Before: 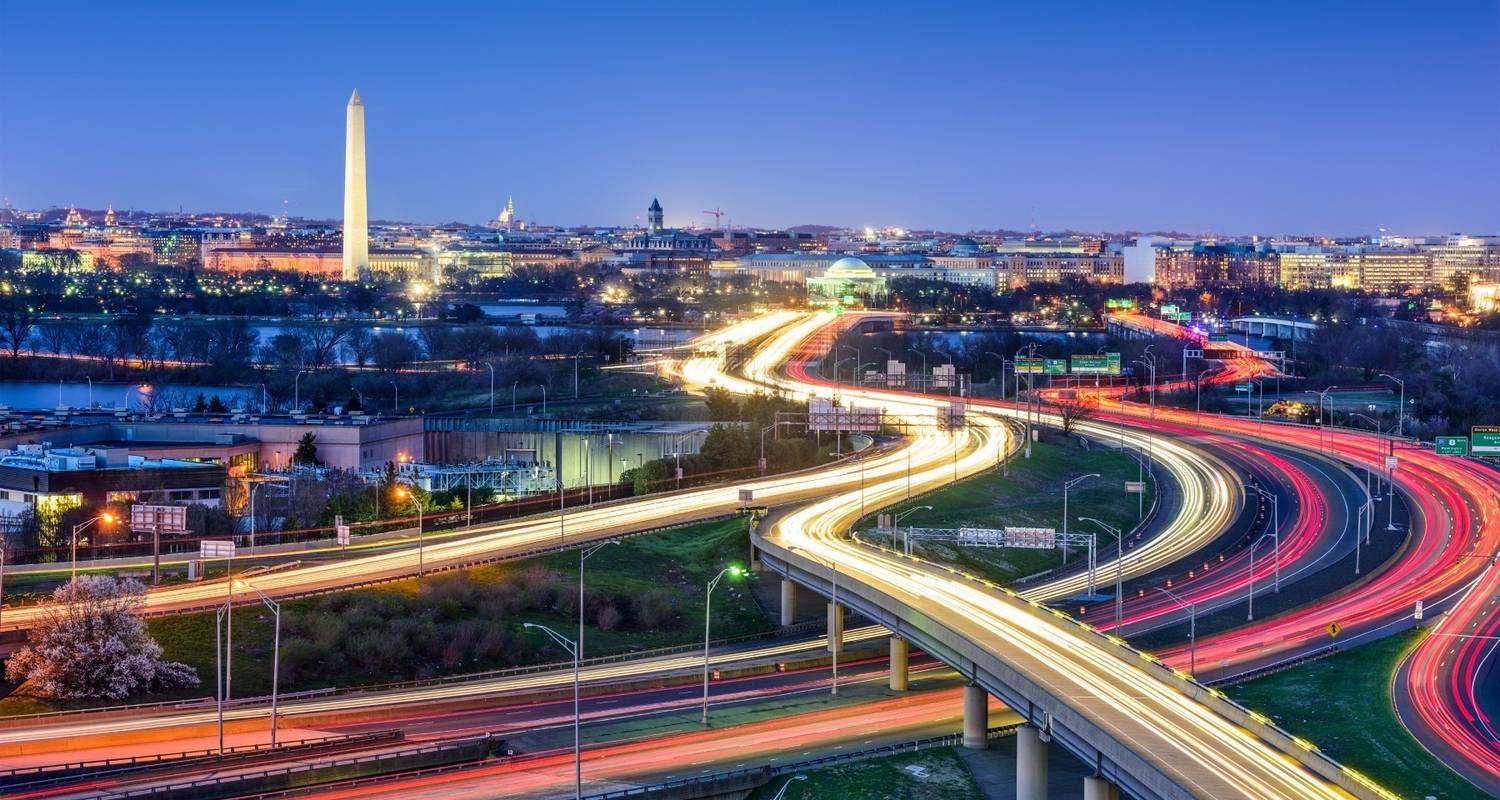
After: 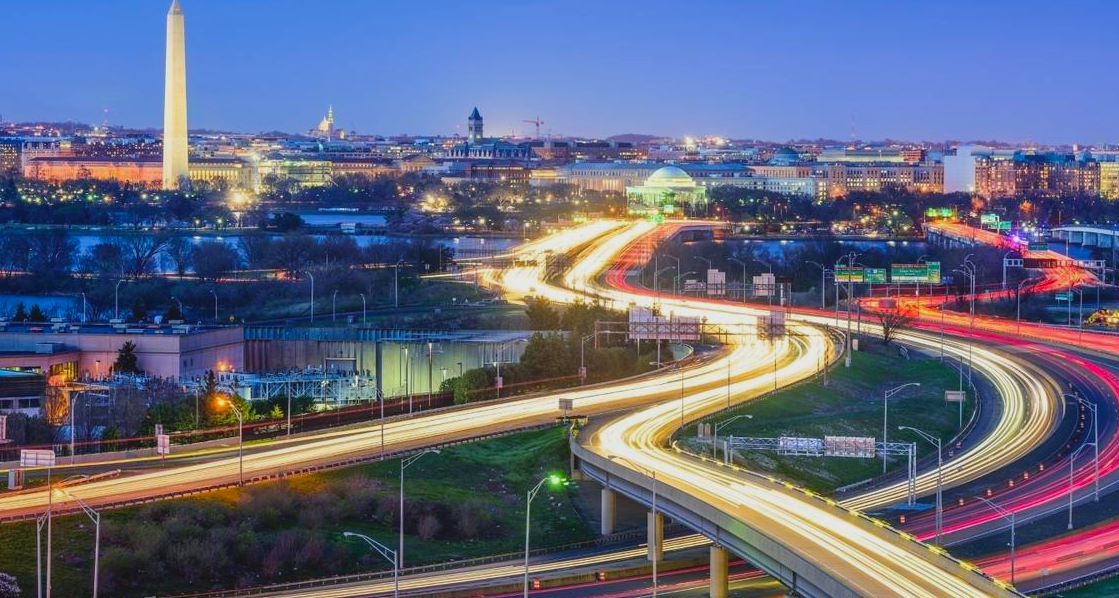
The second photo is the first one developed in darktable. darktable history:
local contrast: highlights 68%, shadows 66%, detail 83%, midtone range 0.331
crop and rotate: left 12.016%, top 11.443%, right 13.323%, bottom 13.805%
contrast brightness saturation: saturation 0.097
